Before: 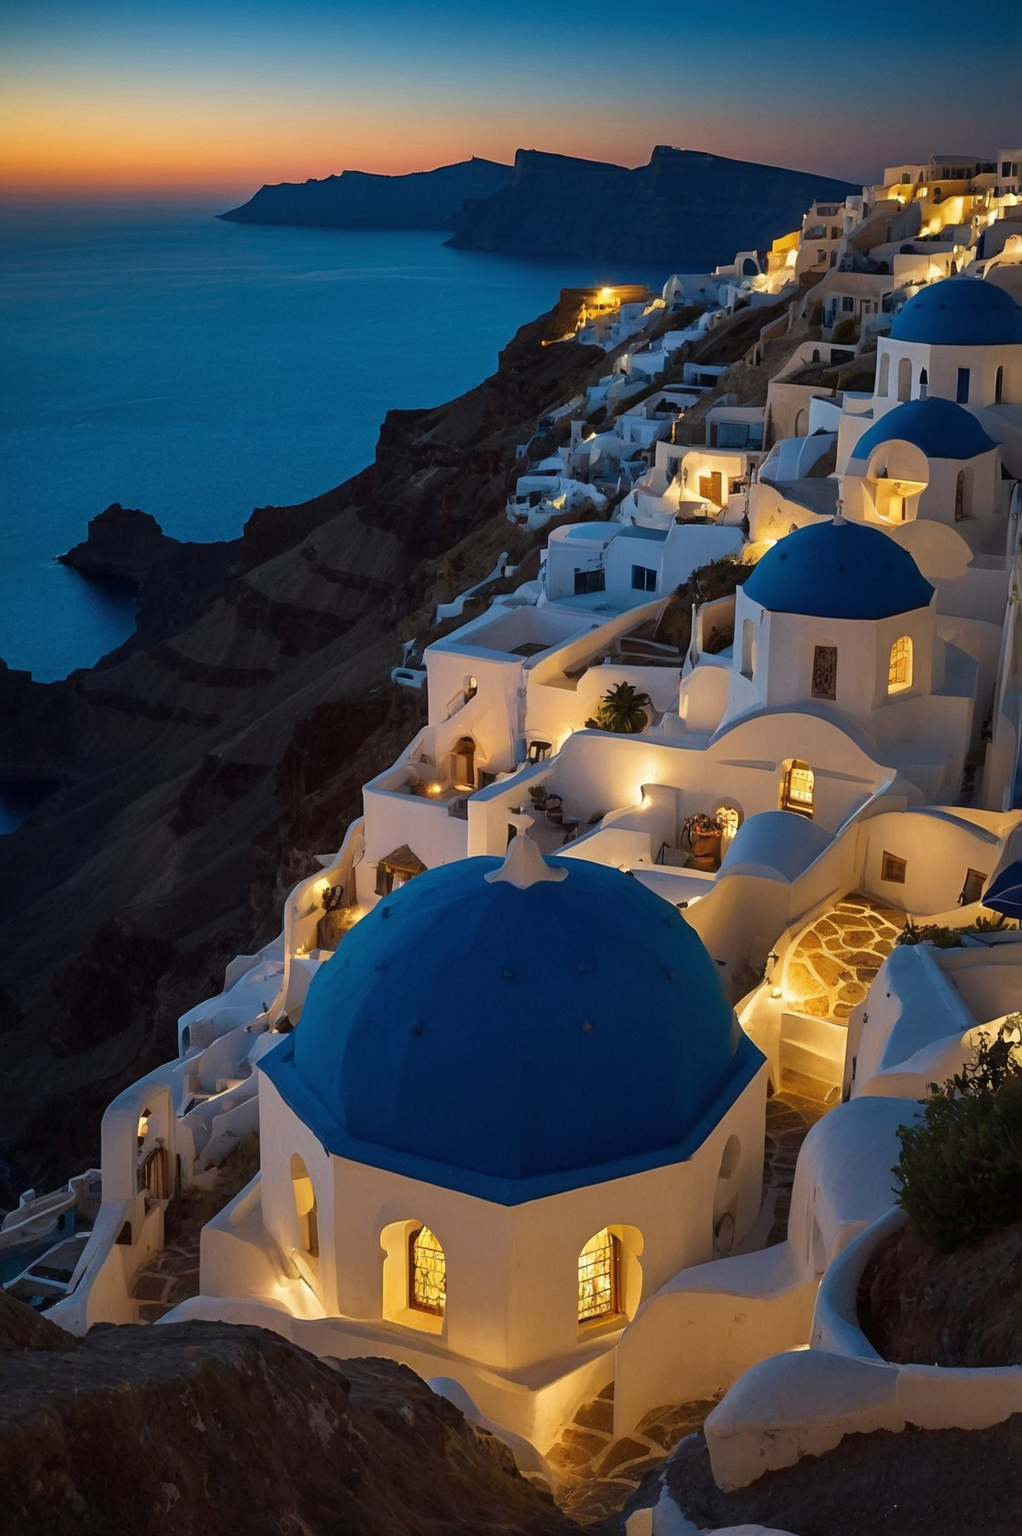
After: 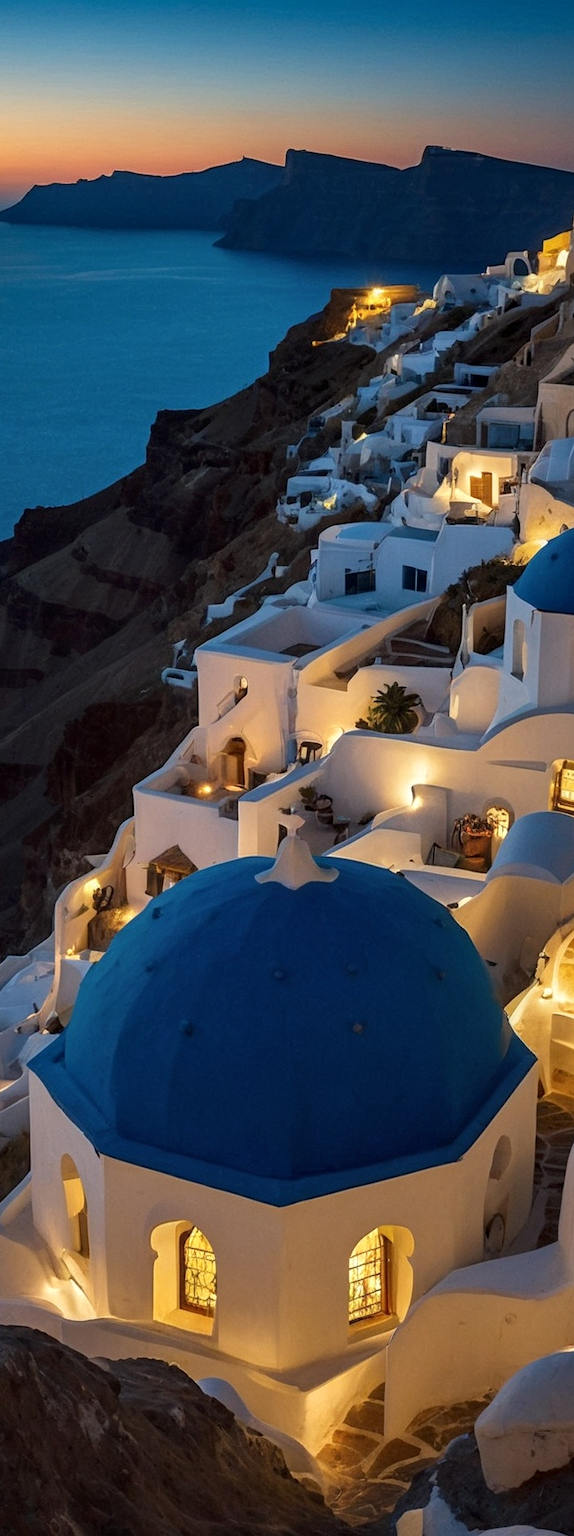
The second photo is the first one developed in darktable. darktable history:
local contrast: on, module defaults
crop and rotate: left 22.516%, right 21.234%
